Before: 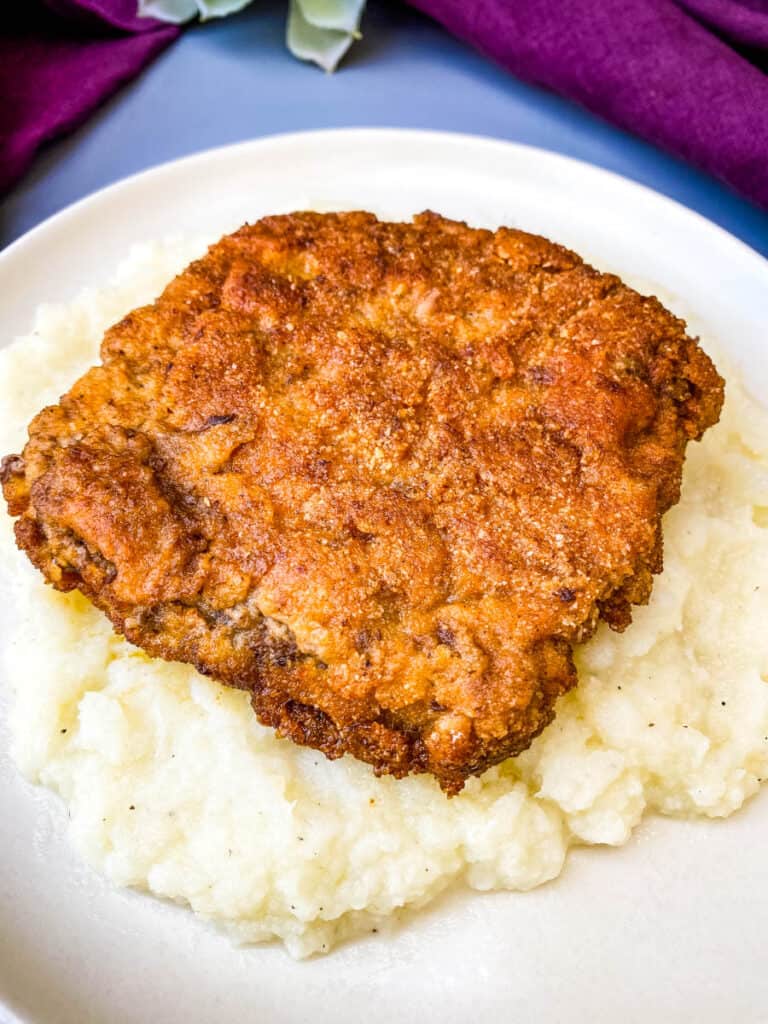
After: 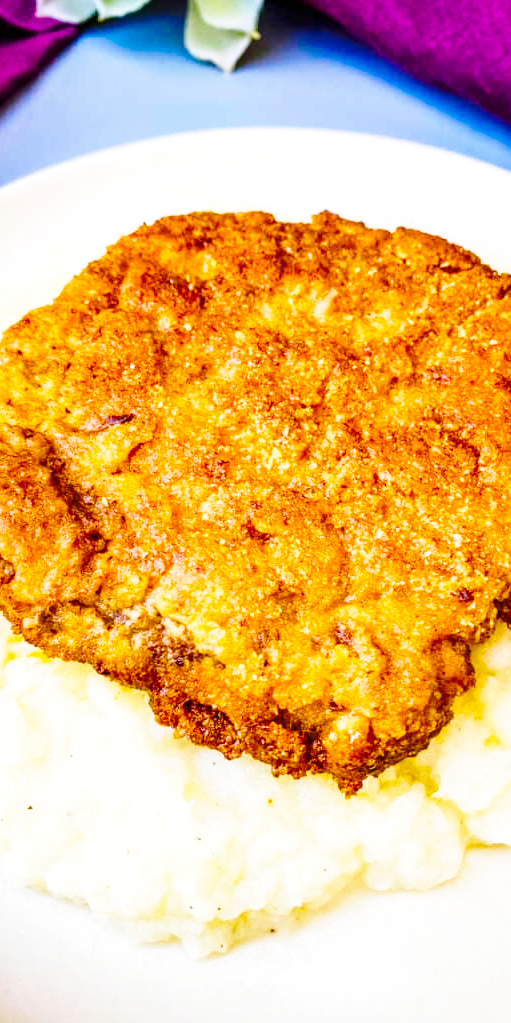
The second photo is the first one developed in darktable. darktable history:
color balance rgb: linear chroma grading › global chroma 15.242%, perceptual saturation grading › global saturation 20%, perceptual saturation grading › highlights -25.013%, perceptual saturation grading › shadows 25.701%, global vibrance 20%
base curve: curves: ch0 [(0, 0) (0.032, 0.037) (0.105, 0.228) (0.435, 0.76) (0.856, 0.983) (1, 1)], preserve colors none
crop and rotate: left 13.362%, right 20.051%
